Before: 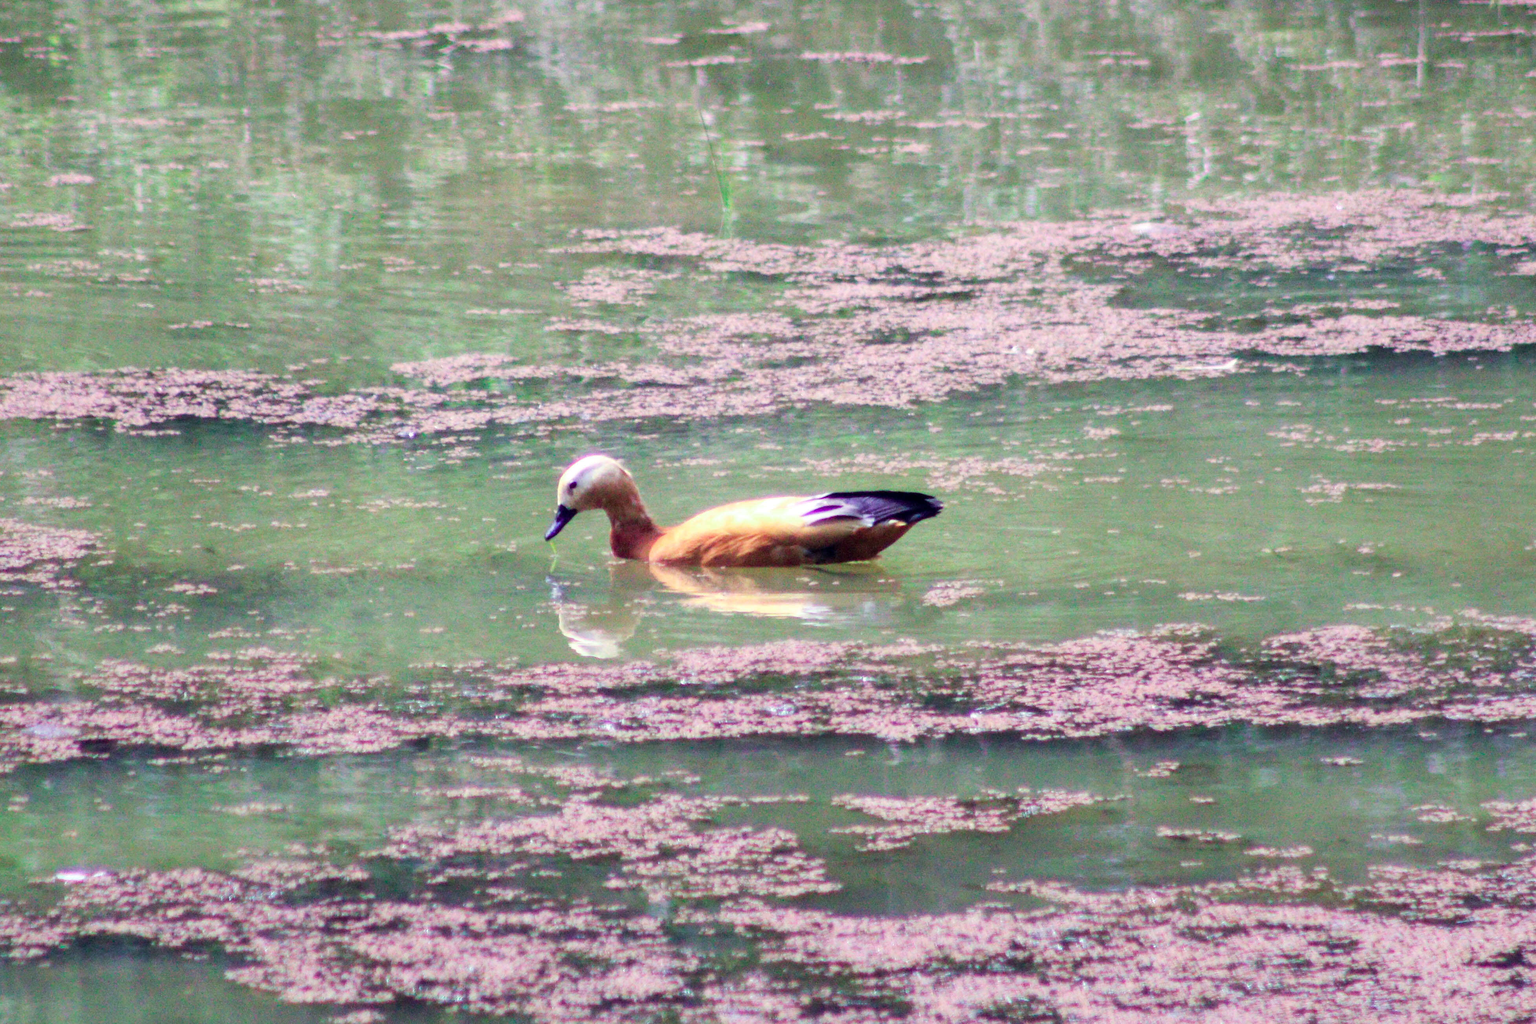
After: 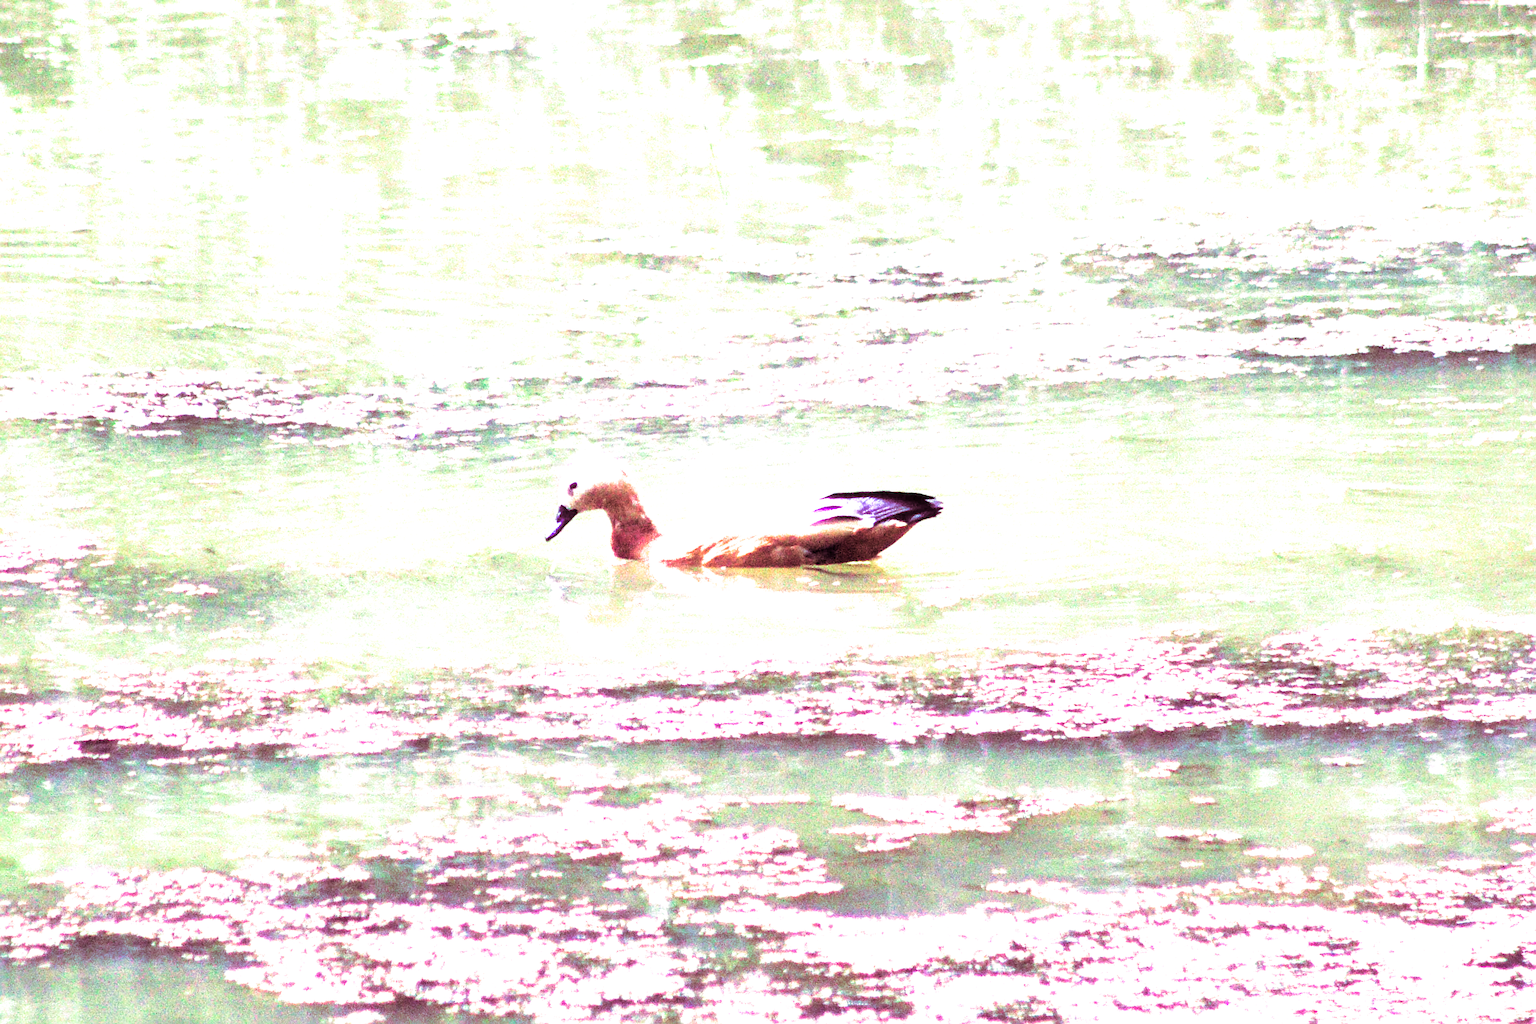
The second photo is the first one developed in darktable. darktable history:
tone equalizer: on, module defaults
color correction: highlights a* 5.81, highlights b* 4.84
split-toning: compress 20%
sharpen: radius 4
color balance rgb: on, module defaults
exposure: black level correction 0.001, exposure 1.84 EV, compensate highlight preservation false
